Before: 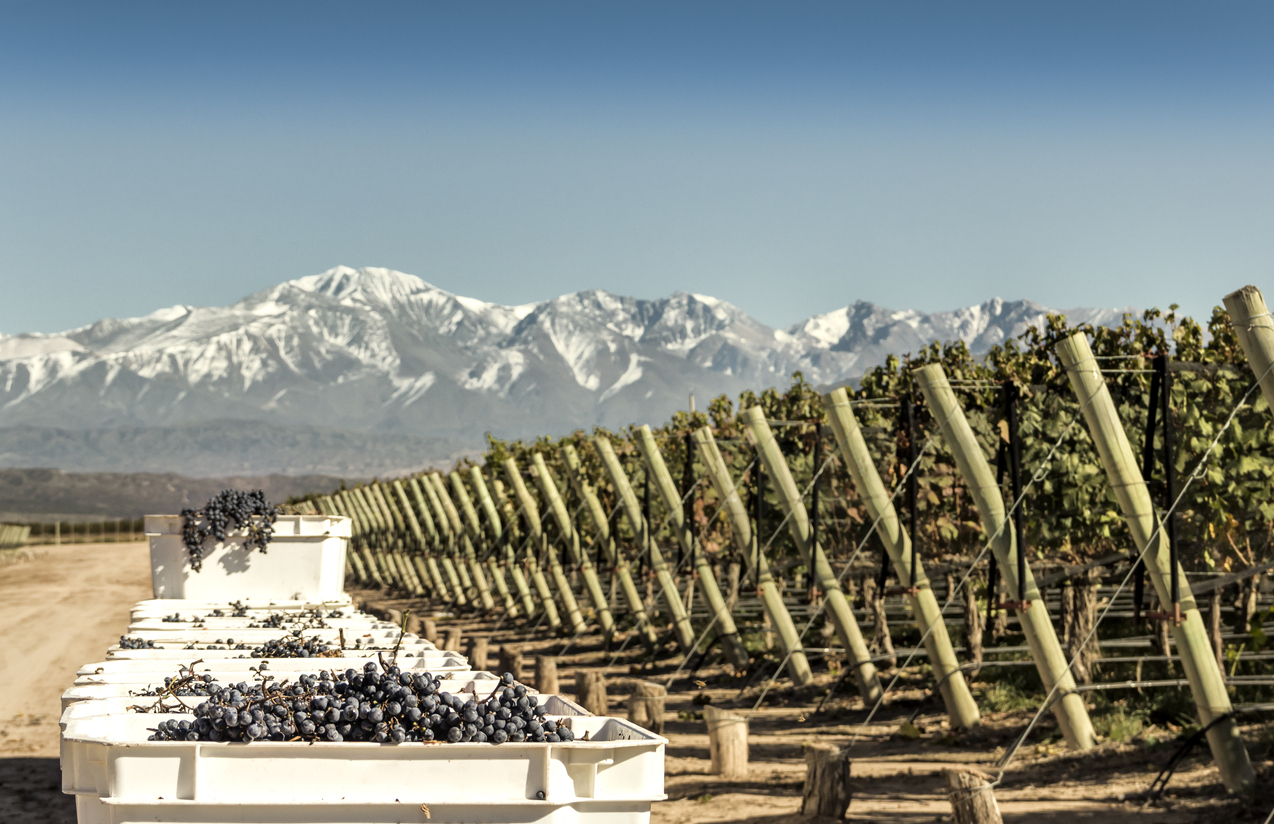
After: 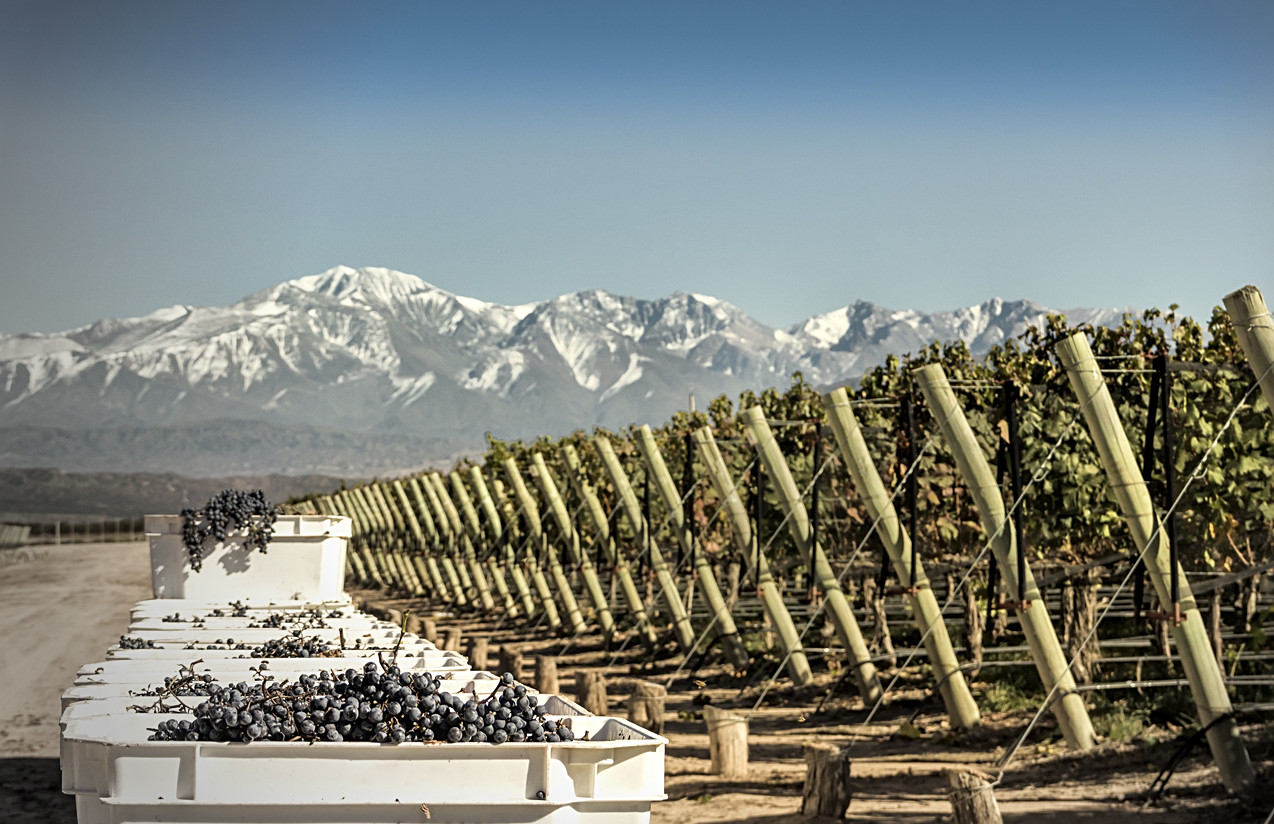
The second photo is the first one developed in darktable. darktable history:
sharpen: radius 2.167, amount 0.381, threshold 0
vignetting: fall-off start 73.57%, center (0.22, -0.235)
